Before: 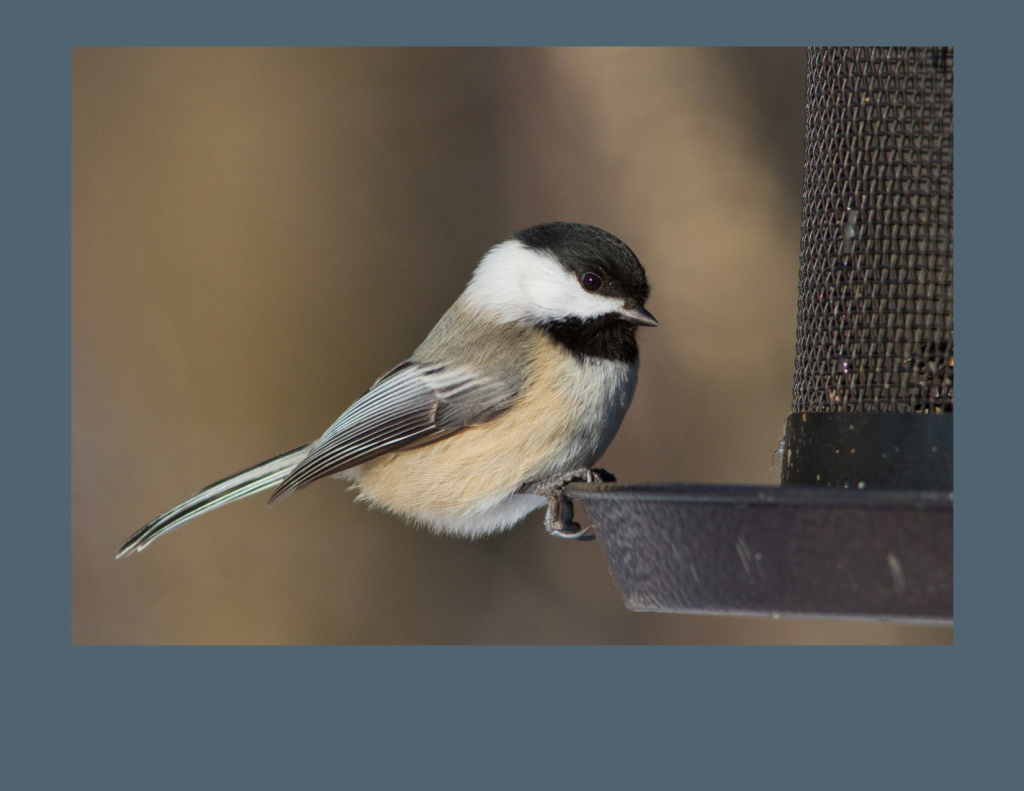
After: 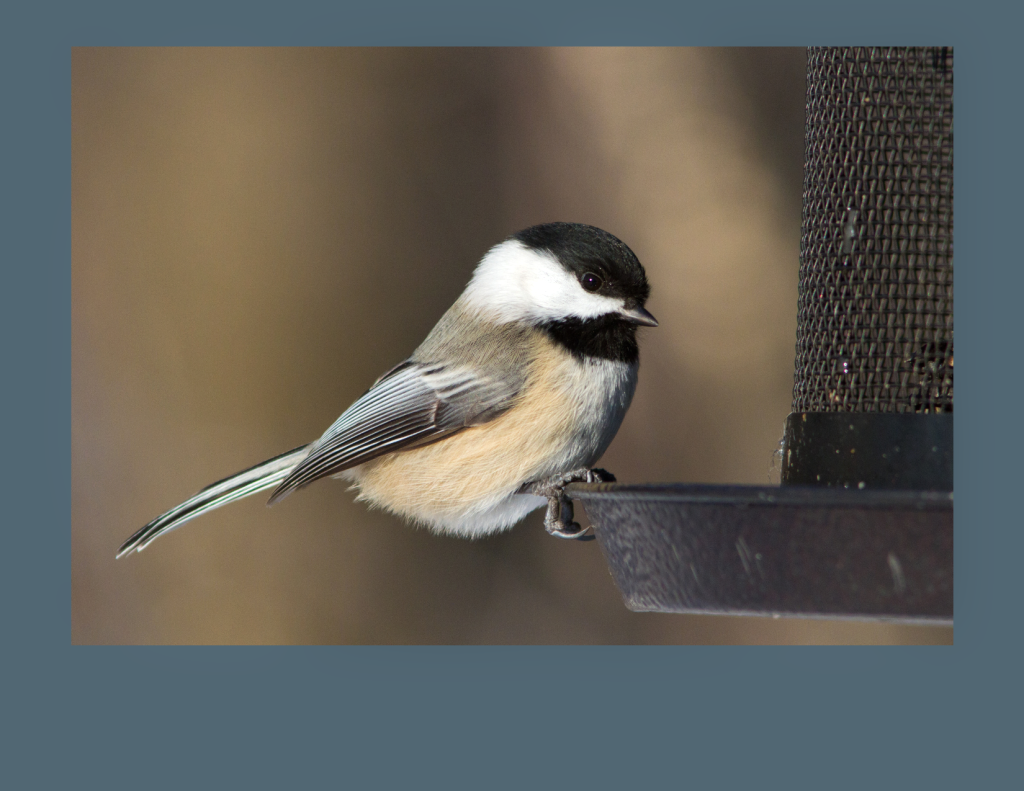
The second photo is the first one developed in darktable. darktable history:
tone equalizer: -8 EV -0.444 EV, -7 EV -0.404 EV, -6 EV -0.295 EV, -5 EV -0.233 EV, -3 EV 0.245 EV, -2 EV 0.309 EV, -1 EV 0.412 EV, +0 EV 0.394 EV, edges refinement/feathering 500, mask exposure compensation -1.57 EV, preserve details guided filter
